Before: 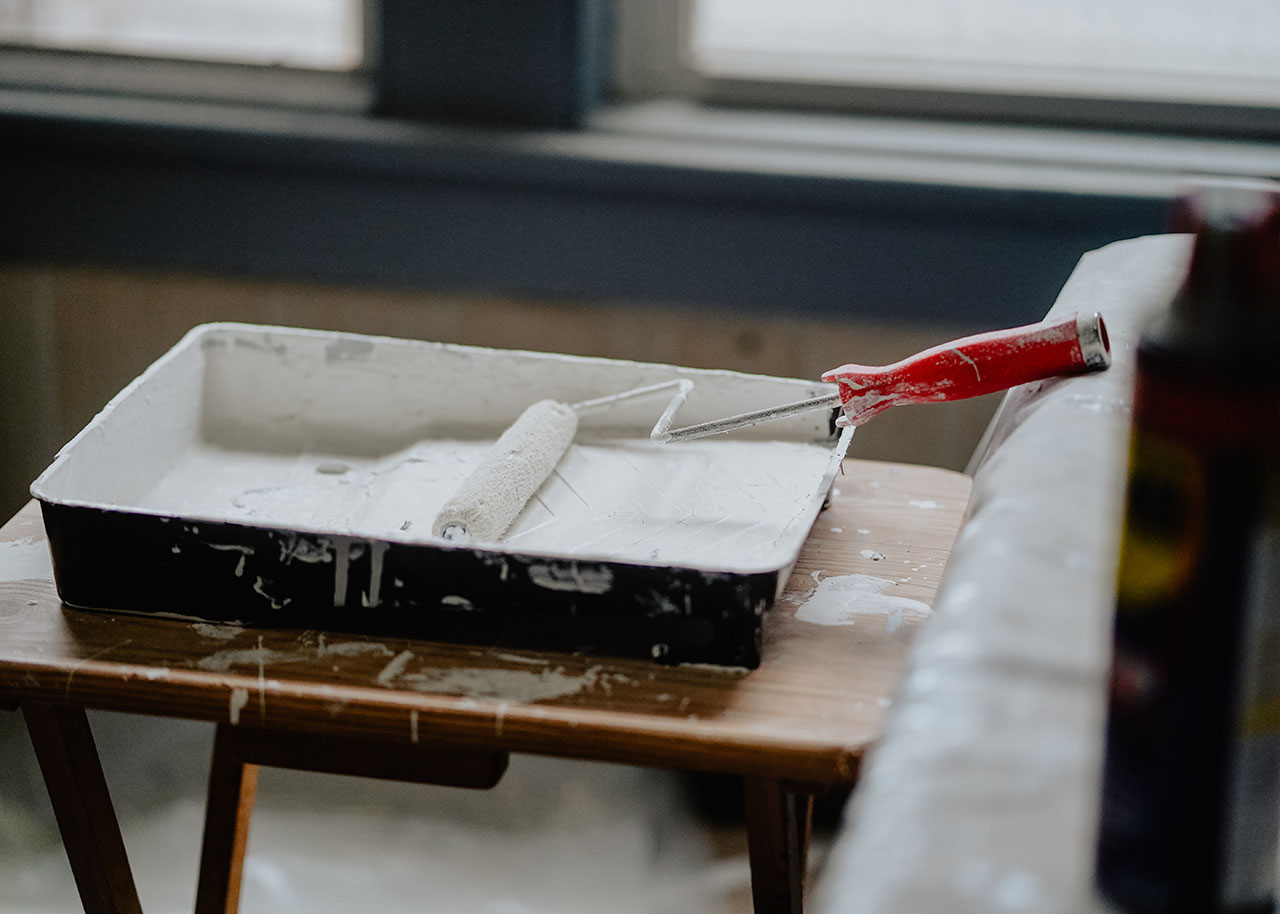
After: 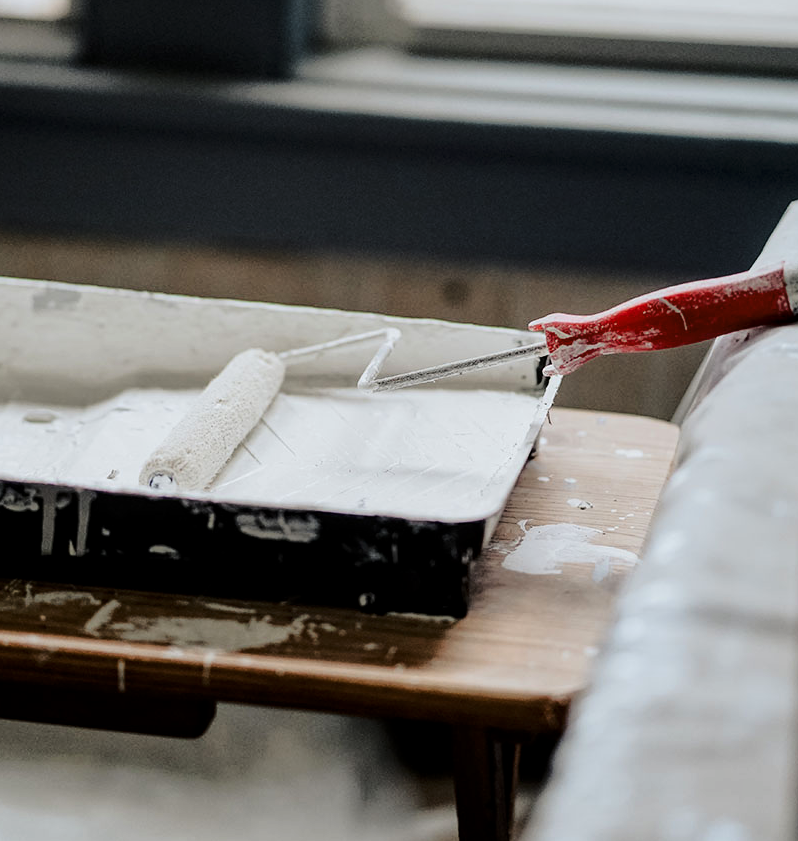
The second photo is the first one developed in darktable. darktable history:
tone curve: curves: ch0 [(0, 0) (0.081, 0.044) (0.192, 0.125) (0.283, 0.238) (0.416, 0.449) (0.495, 0.524) (0.686, 0.743) (0.826, 0.865) (0.978, 0.988)]; ch1 [(0, 0) (0.161, 0.092) (0.35, 0.33) (0.392, 0.392) (0.427, 0.426) (0.479, 0.472) (0.505, 0.497) (0.521, 0.514) (0.547, 0.568) (0.579, 0.597) (0.625, 0.627) (0.678, 0.733) (1, 1)]; ch2 [(0, 0) (0.346, 0.362) (0.404, 0.427) (0.502, 0.495) (0.531, 0.523) (0.549, 0.554) (0.582, 0.596) (0.629, 0.642) (0.717, 0.678) (1, 1)], color space Lab, linked channels, preserve colors none
color correction: highlights a* -0.139, highlights b* 0.127
local contrast: highlights 103%, shadows 101%, detail 119%, midtone range 0.2
crop and rotate: left 22.901%, top 5.646%, right 14.691%, bottom 2.276%
